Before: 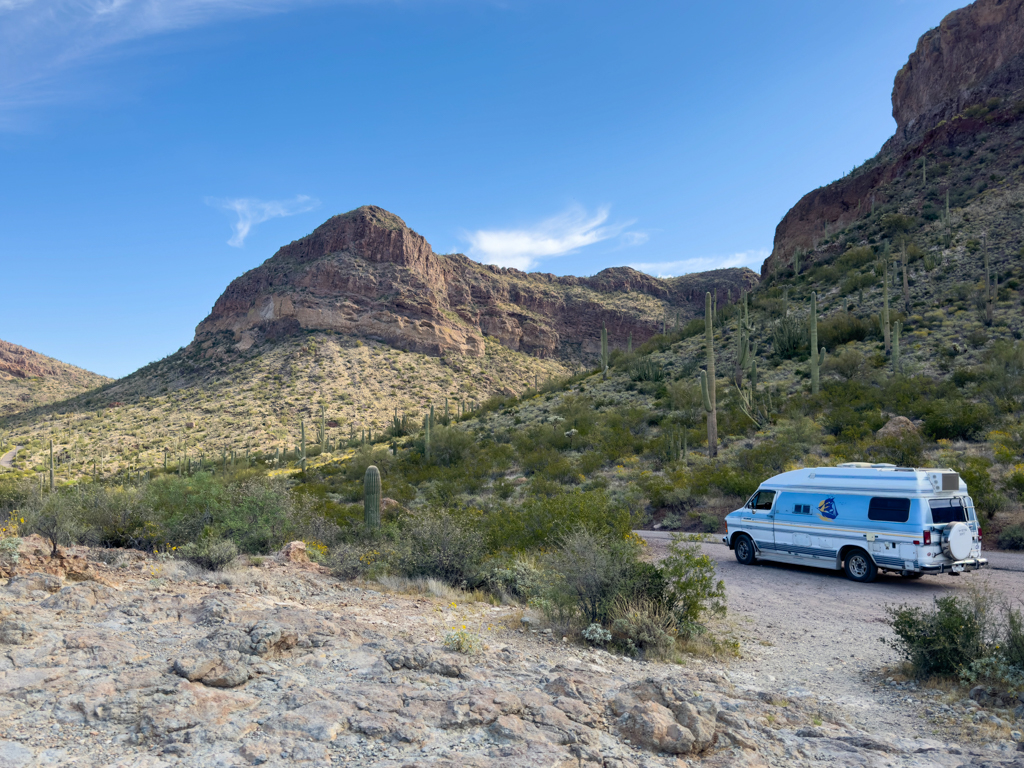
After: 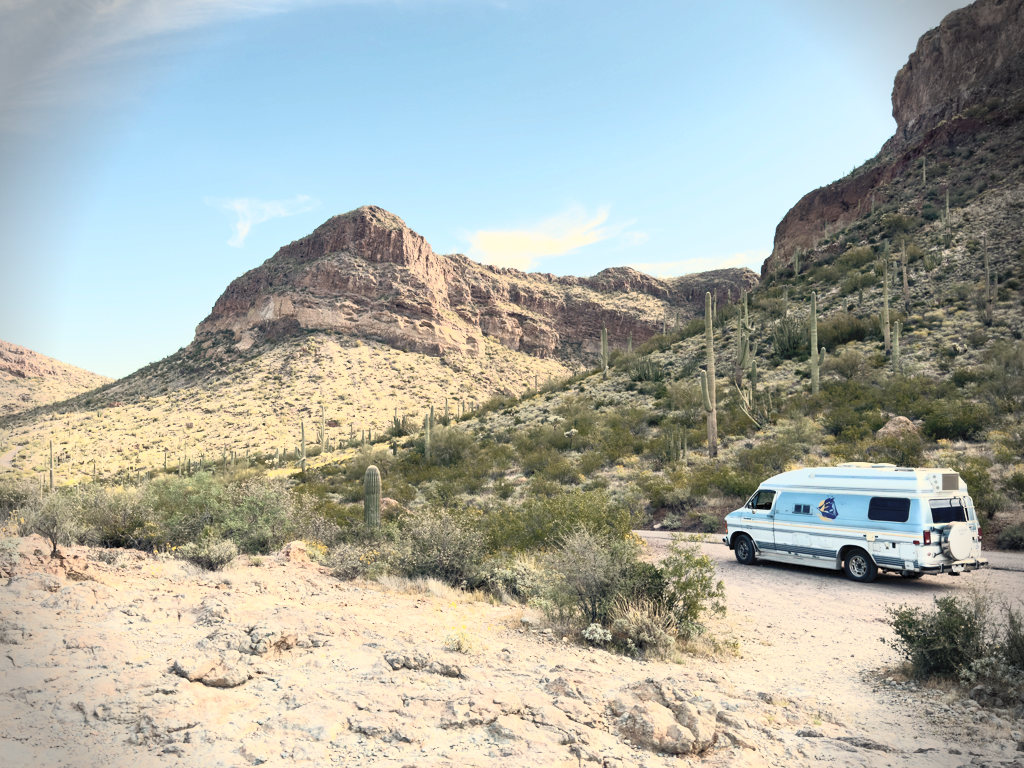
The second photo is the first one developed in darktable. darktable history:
white balance: red 1.123, blue 0.83
contrast brightness saturation: contrast 0.43, brightness 0.56, saturation -0.19
tone equalizer: on, module defaults
vignetting: fall-off start 88.03%, fall-off radius 24.9%
